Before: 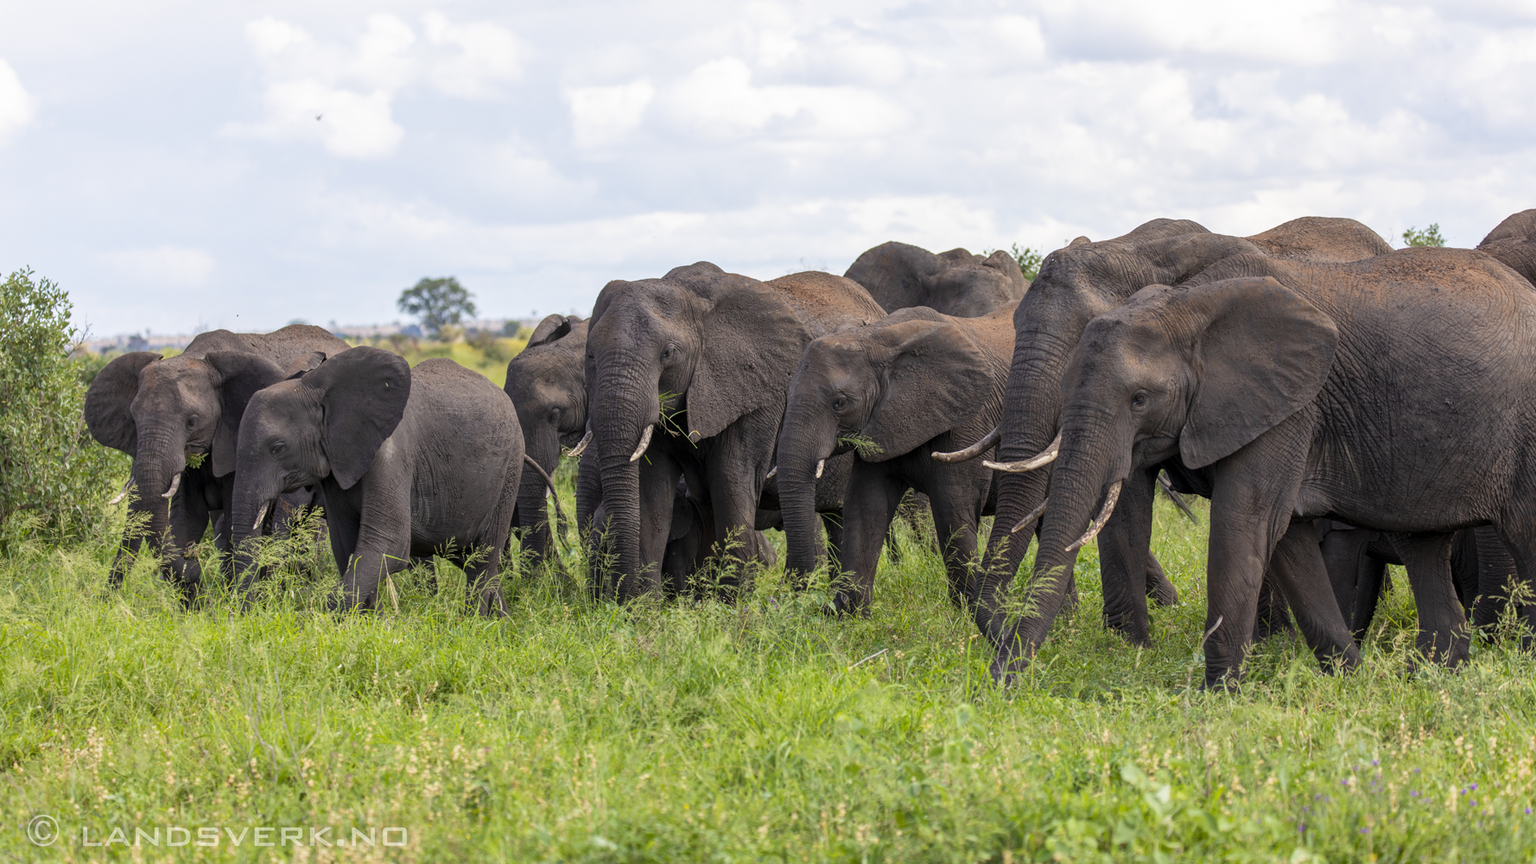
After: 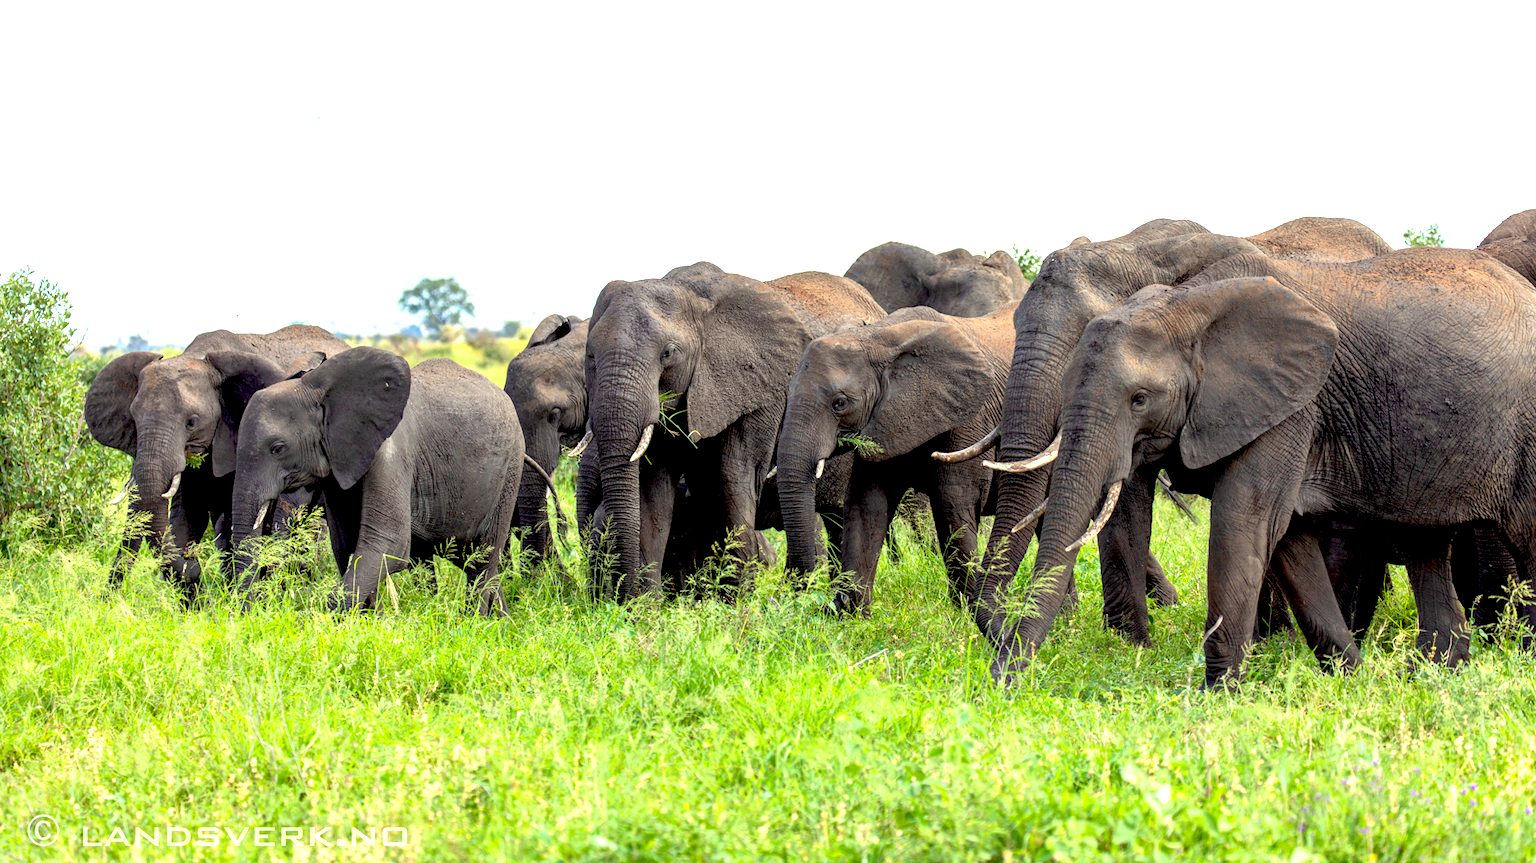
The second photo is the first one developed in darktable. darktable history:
color correction: highlights a* -8, highlights b* 3.1
exposure: black level correction 0.012, exposure 0.7 EV, compensate exposure bias true, compensate highlight preservation false
